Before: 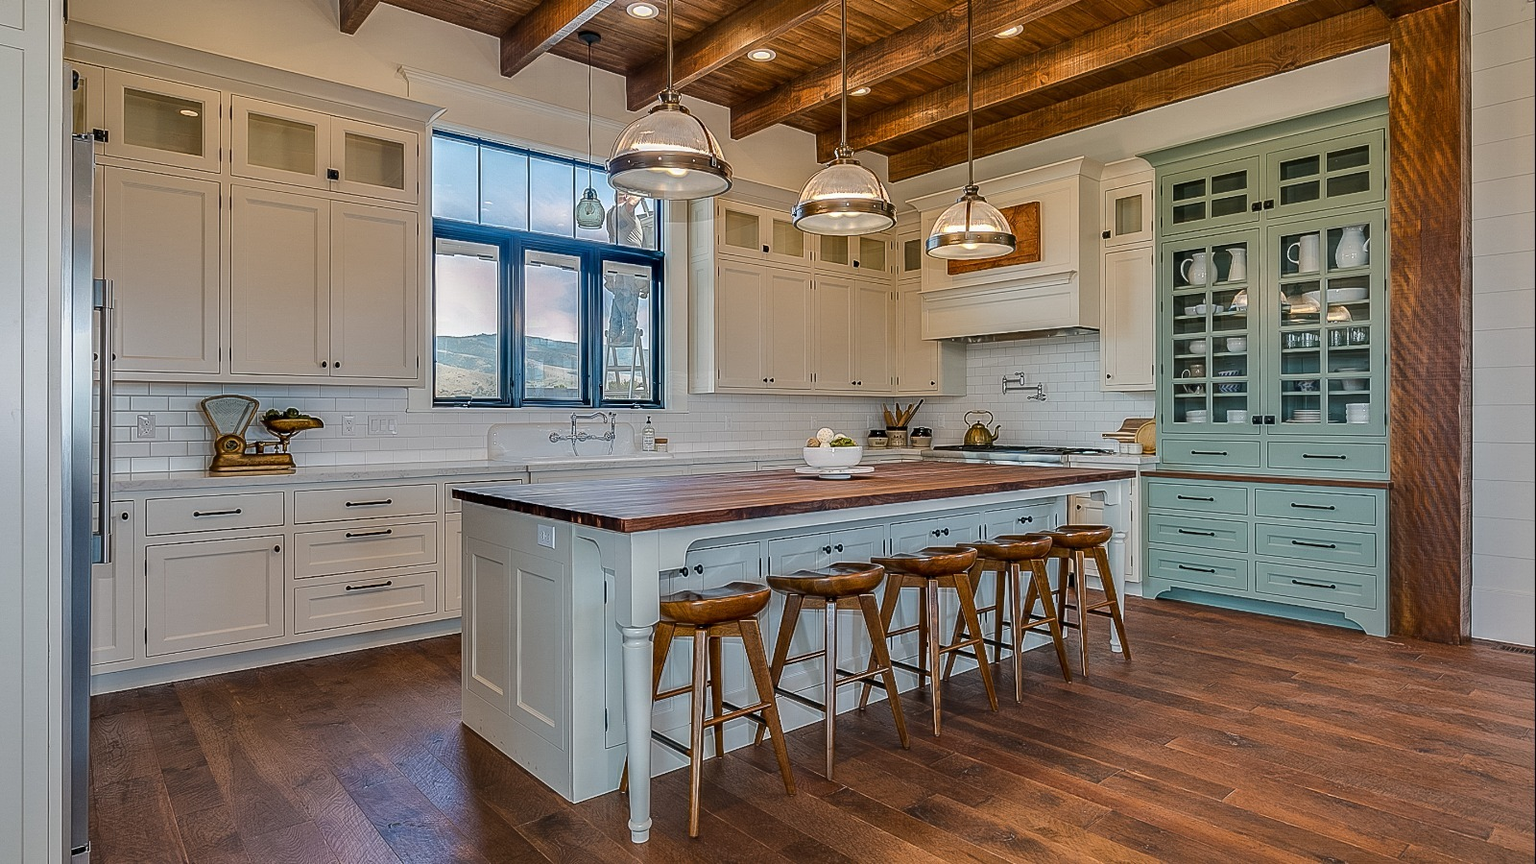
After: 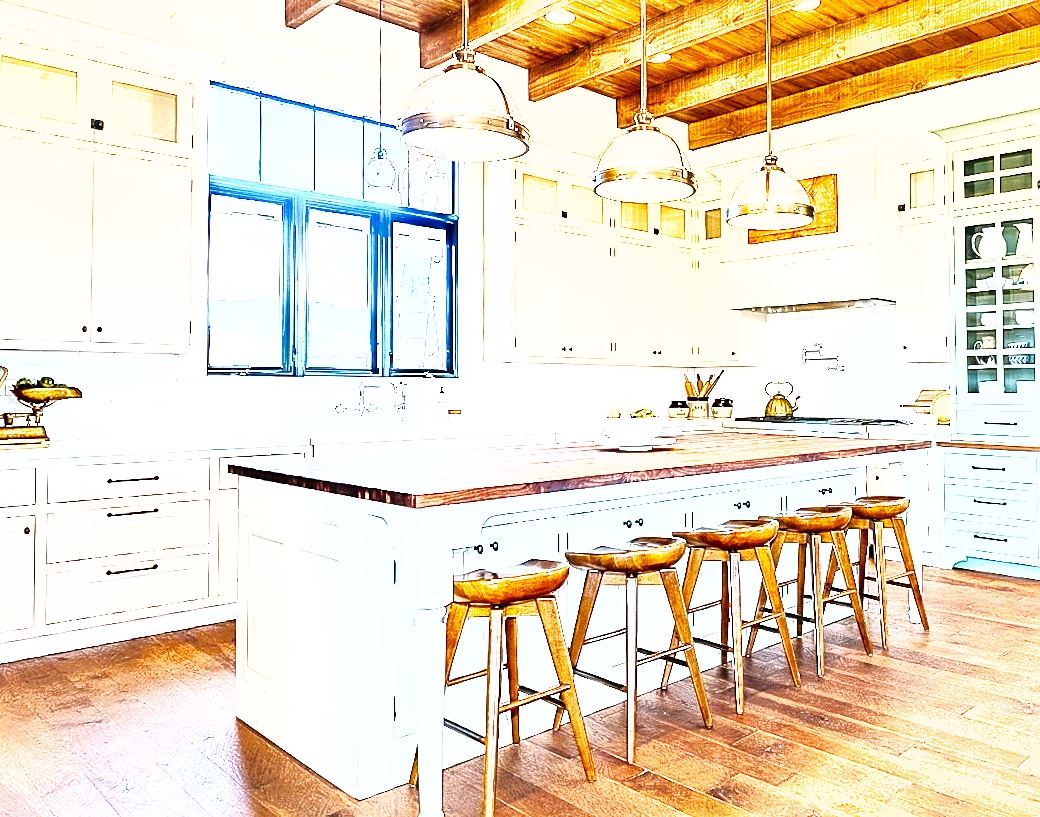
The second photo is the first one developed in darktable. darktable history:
exposure: exposure 3 EV, compensate highlight preservation false
contrast brightness saturation: contrast 0.28
sharpen: amount 0.2
white balance: red 0.983, blue 1.036
tone curve: curves: ch0 [(0, 0) (0.003, 0.002) (0.011, 0.006) (0.025, 0.014) (0.044, 0.02) (0.069, 0.027) (0.1, 0.036) (0.136, 0.05) (0.177, 0.081) (0.224, 0.118) (0.277, 0.183) (0.335, 0.262) (0.399, 0.351) (0.468, 0.456) (0.543, 0.571) (0.623, 0.692) (0.709, 0.795) (0.801, 0.88) (0.898, 0.948) (1, 1)], preserve colors none
crop and rotate: left 18.442%, right 15.508%
rotate and perspective: rotation -0.013°, lens shift (vertical) -0.027, lens shift (horizontal) 0.178, crop left 0.016, crop right 0.989, crop top 0.082, crop bottom 0.918
shadows and highlights: on, module defaults
